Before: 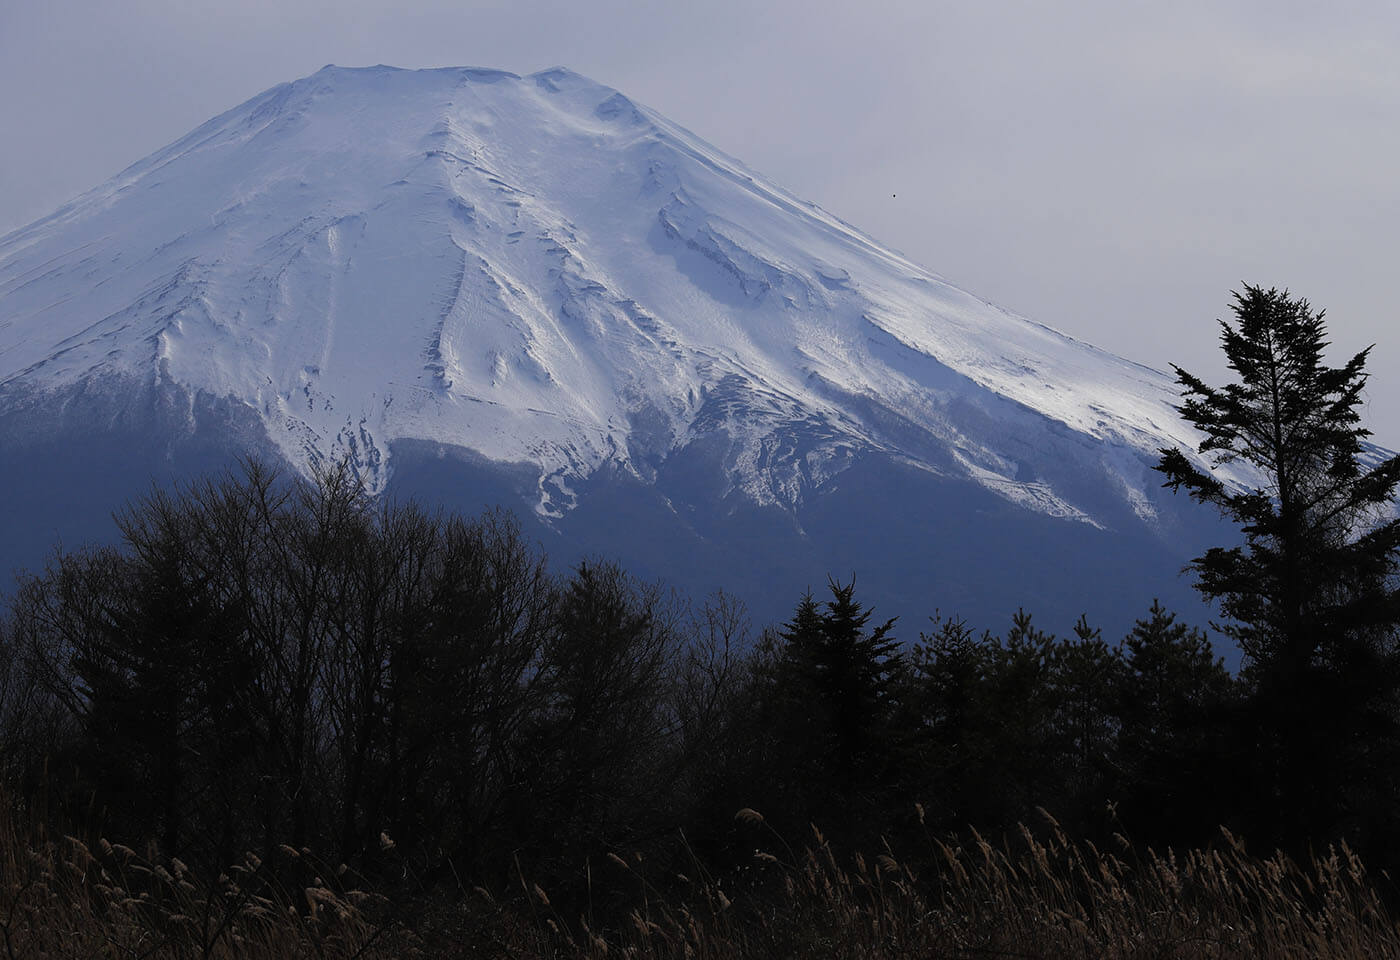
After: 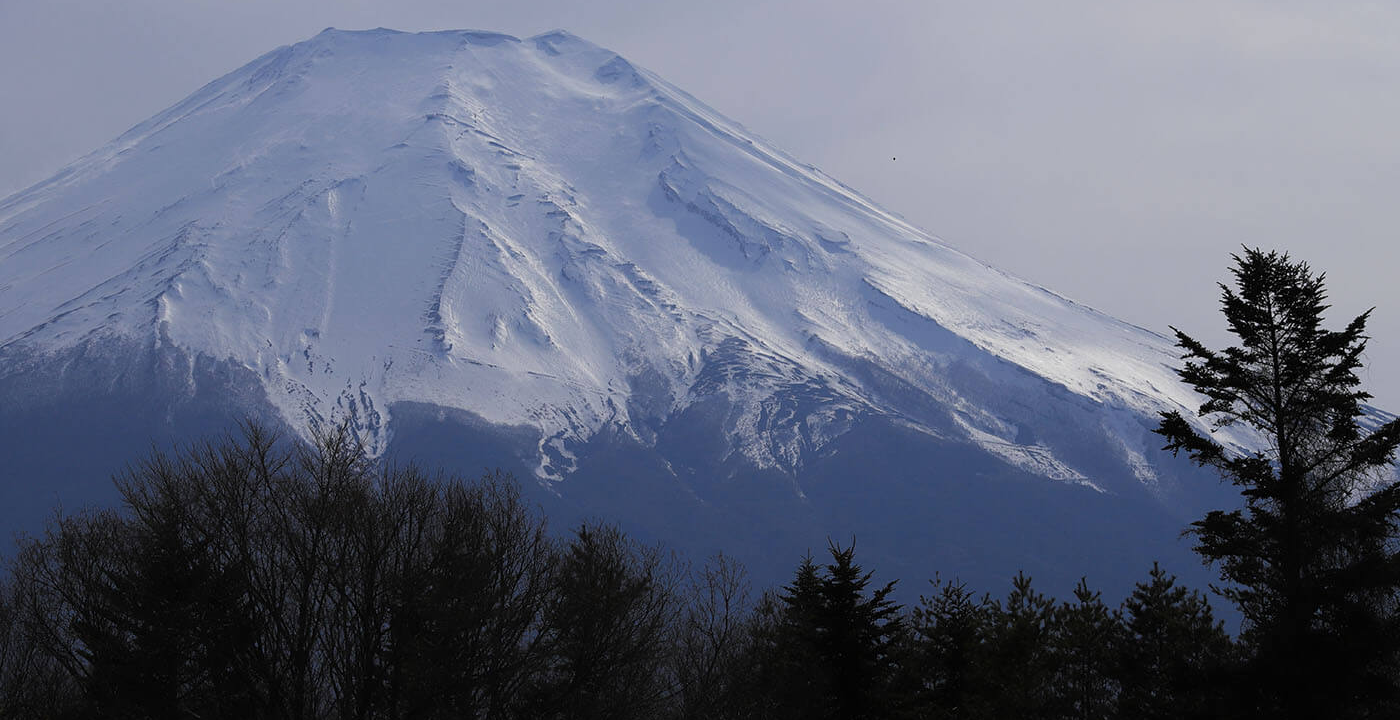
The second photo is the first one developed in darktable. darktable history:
crop: top 3.857%, bottom 21.132%
exposure: compensate highlight preservation false
